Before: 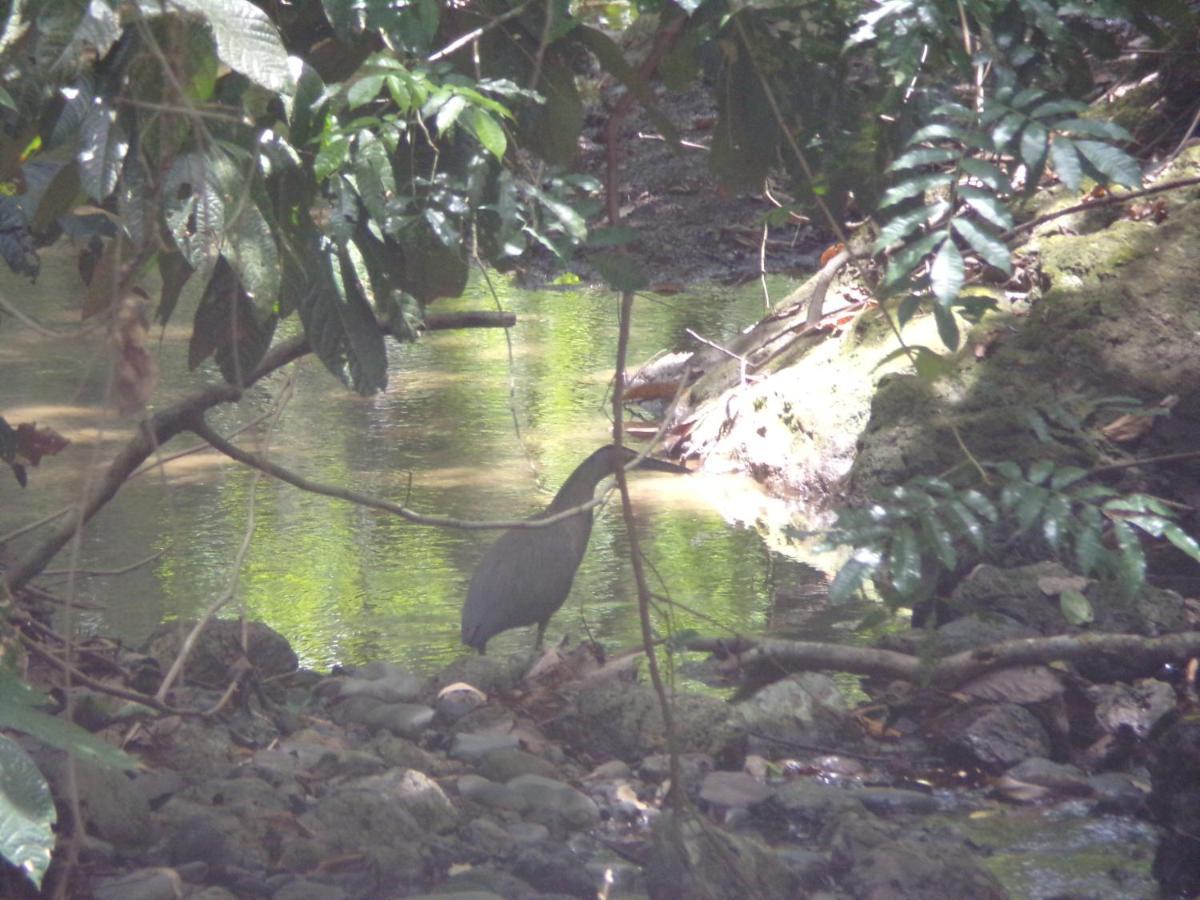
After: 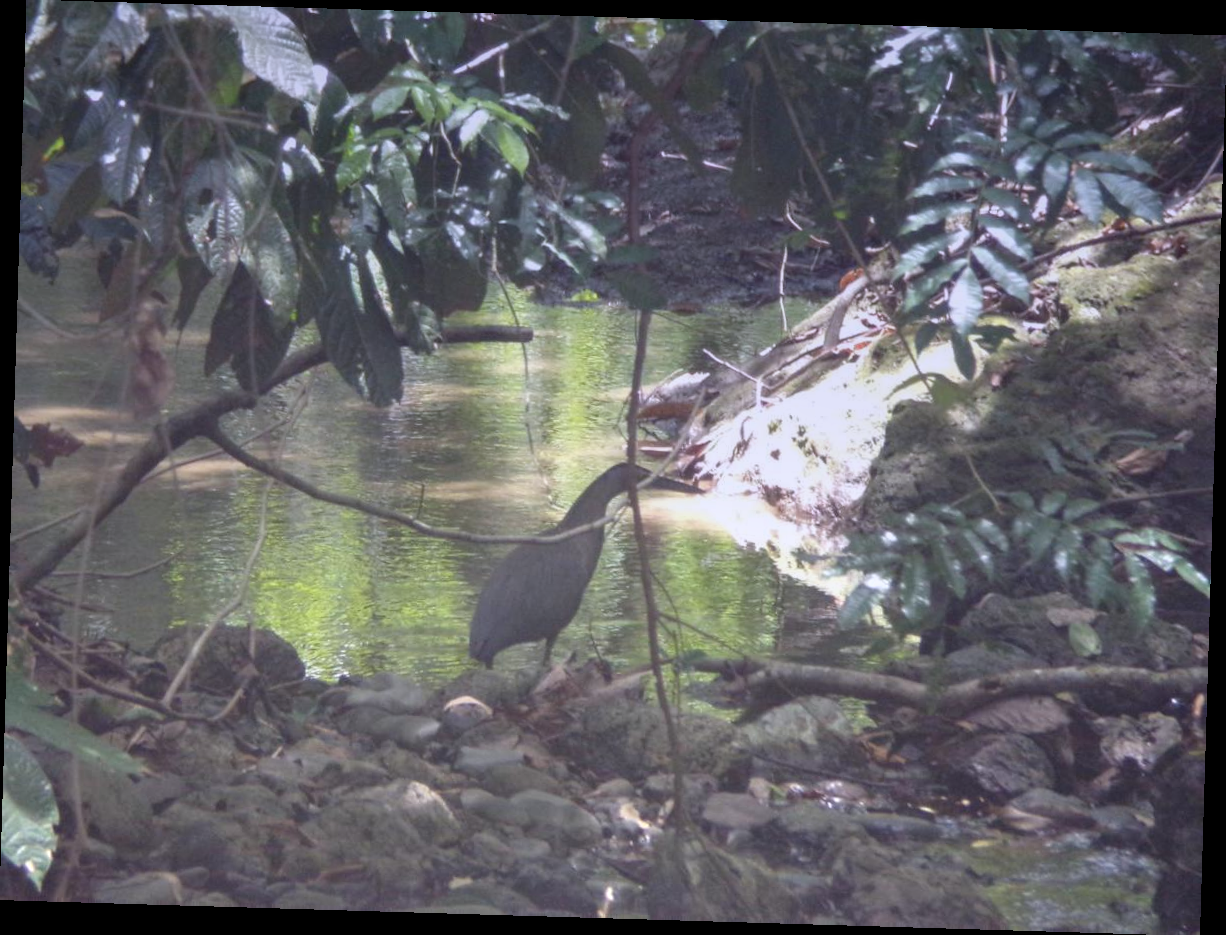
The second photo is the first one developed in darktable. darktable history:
rotate and perspective: rotation 1.72°, automatic cropping off
graduated density: hue 238.83°, saturation 50%
local contrast: on, module defaults
